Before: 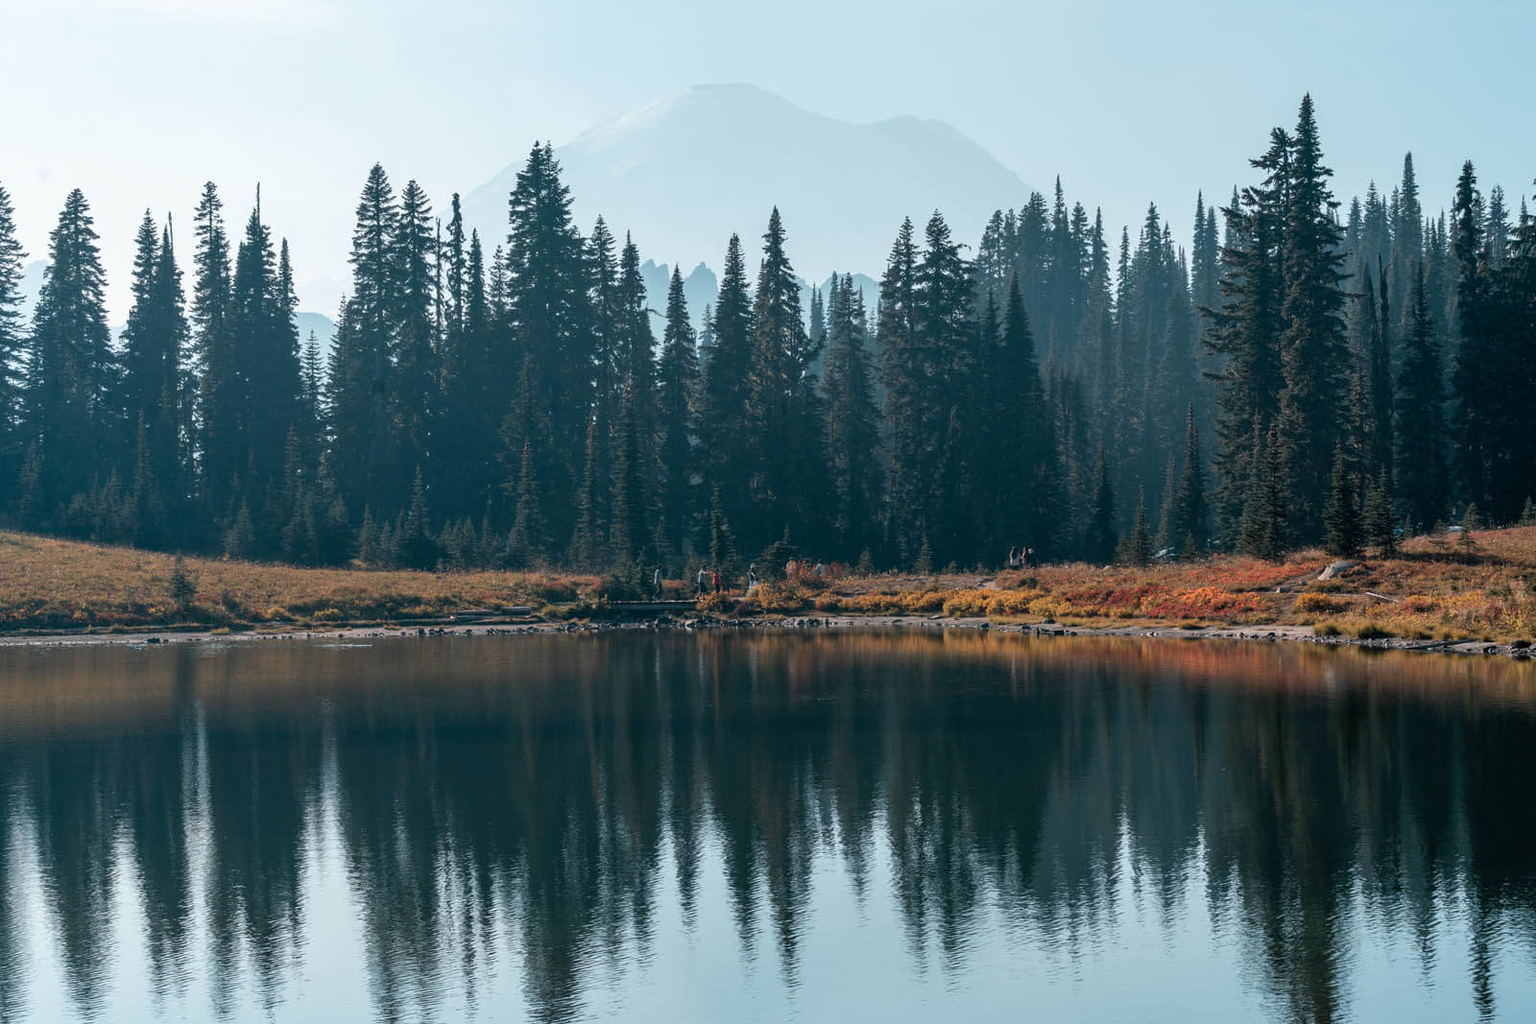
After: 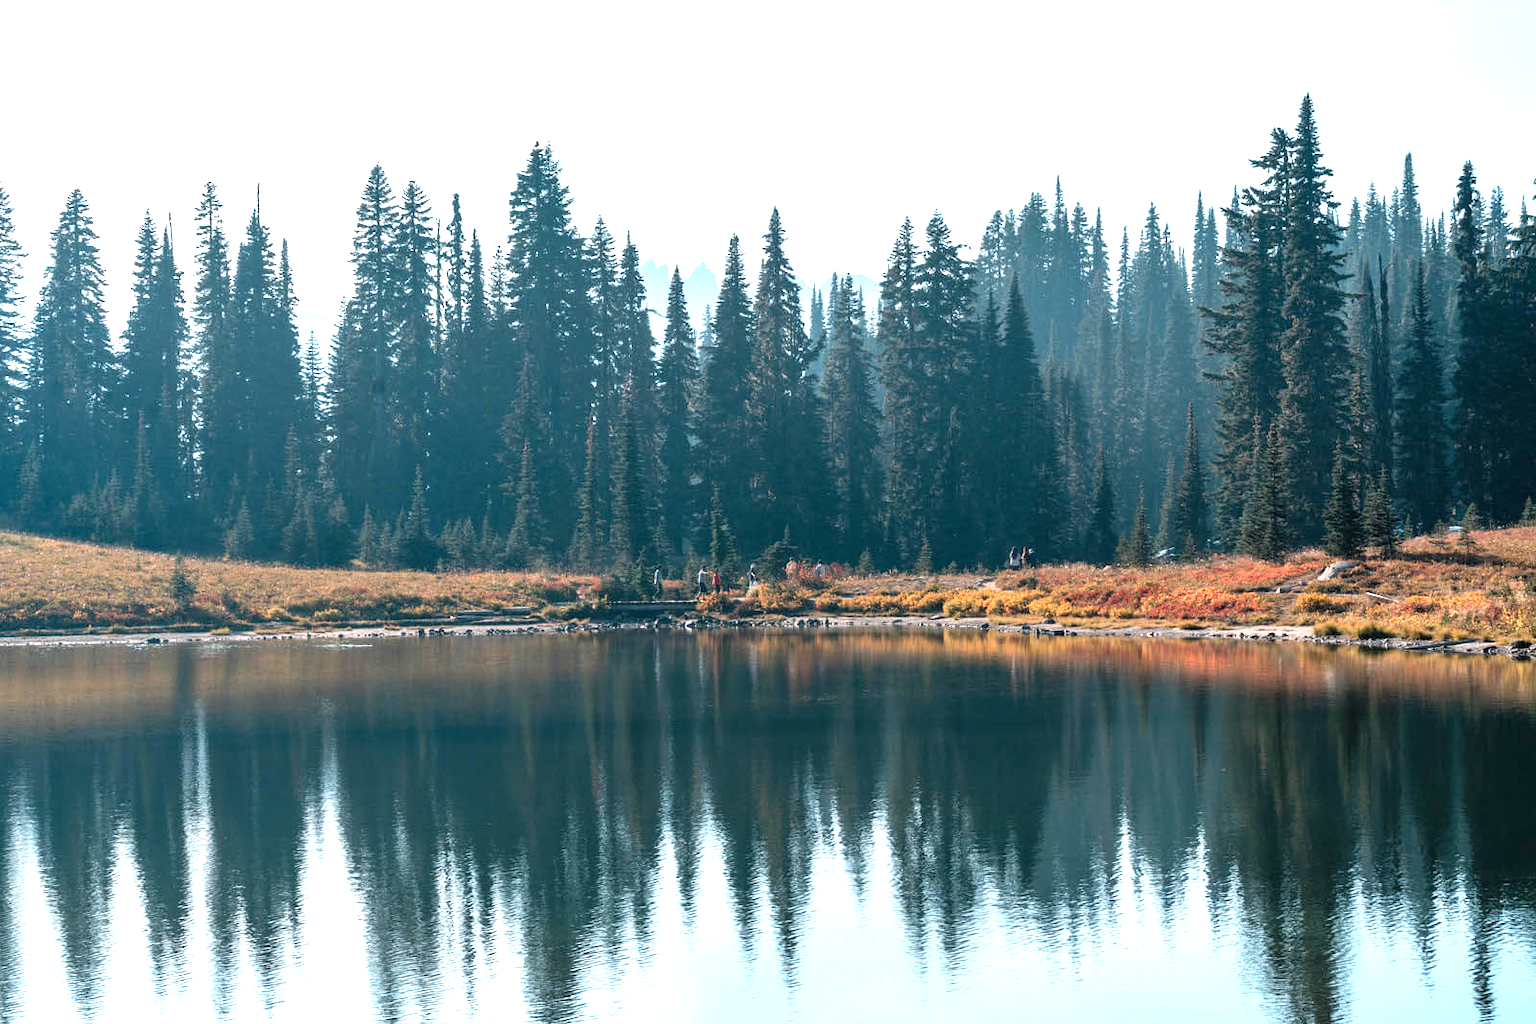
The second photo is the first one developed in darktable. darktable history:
exposure: black level correction 0, exposure 1.285 EV, compensate highlight preservation false
